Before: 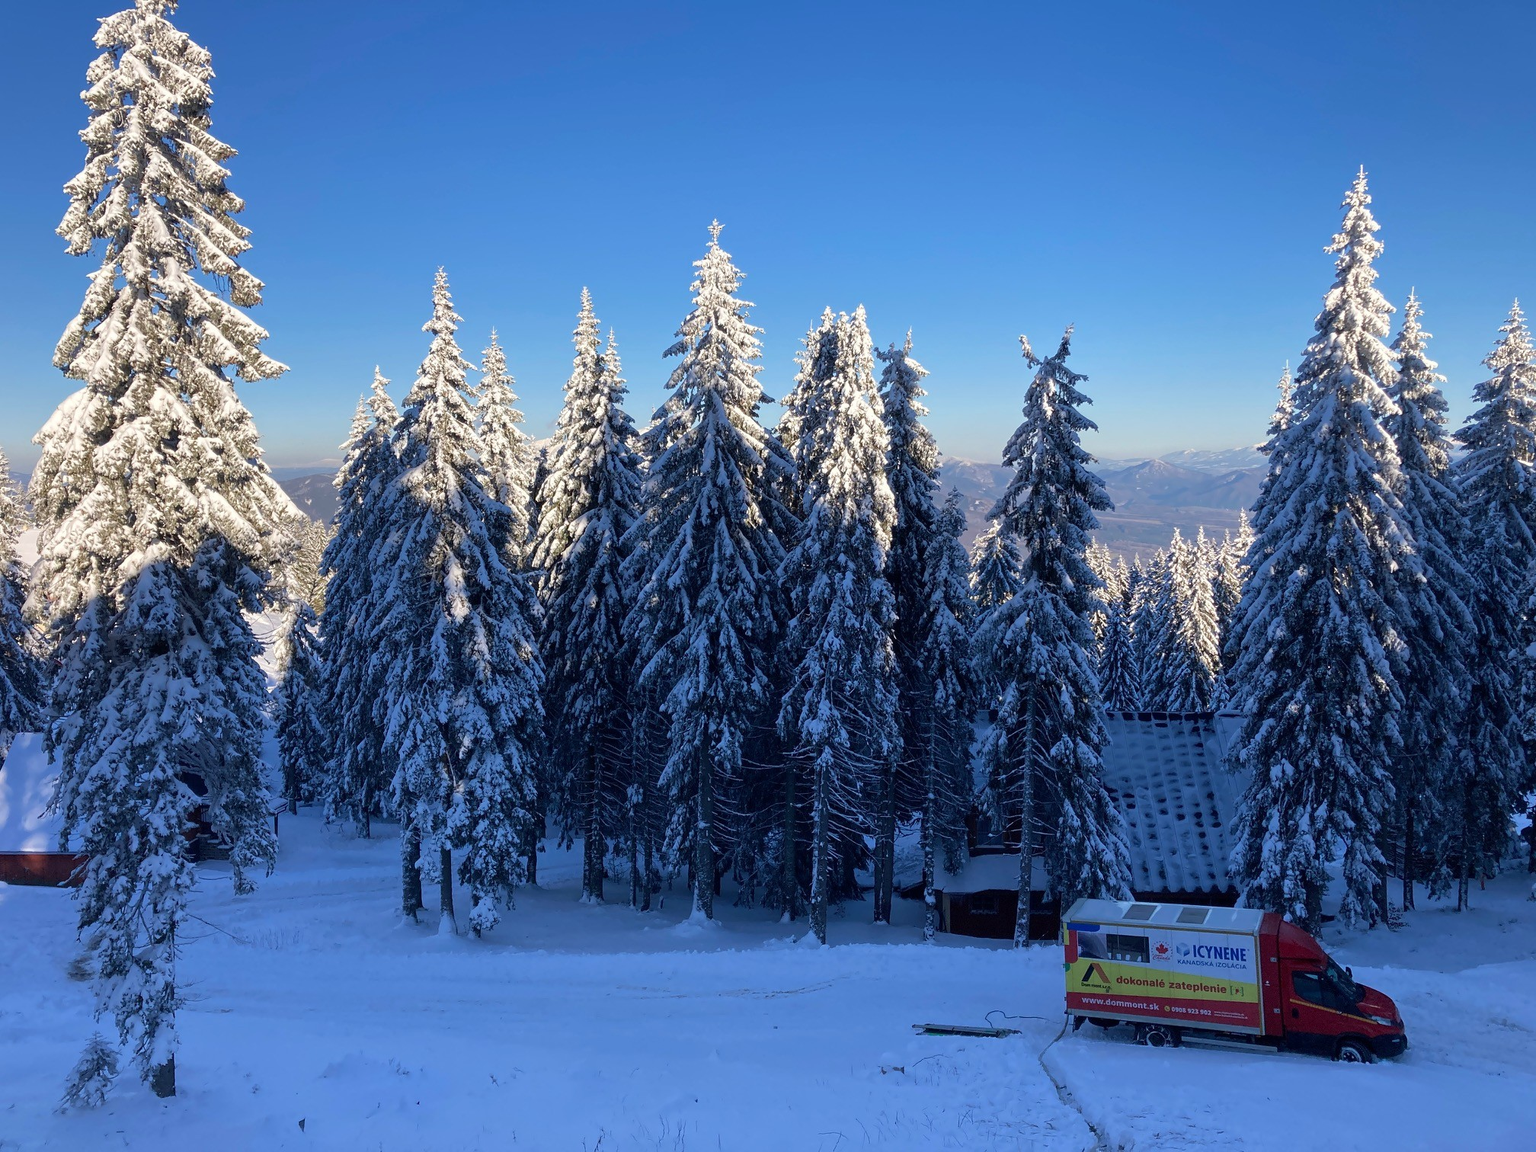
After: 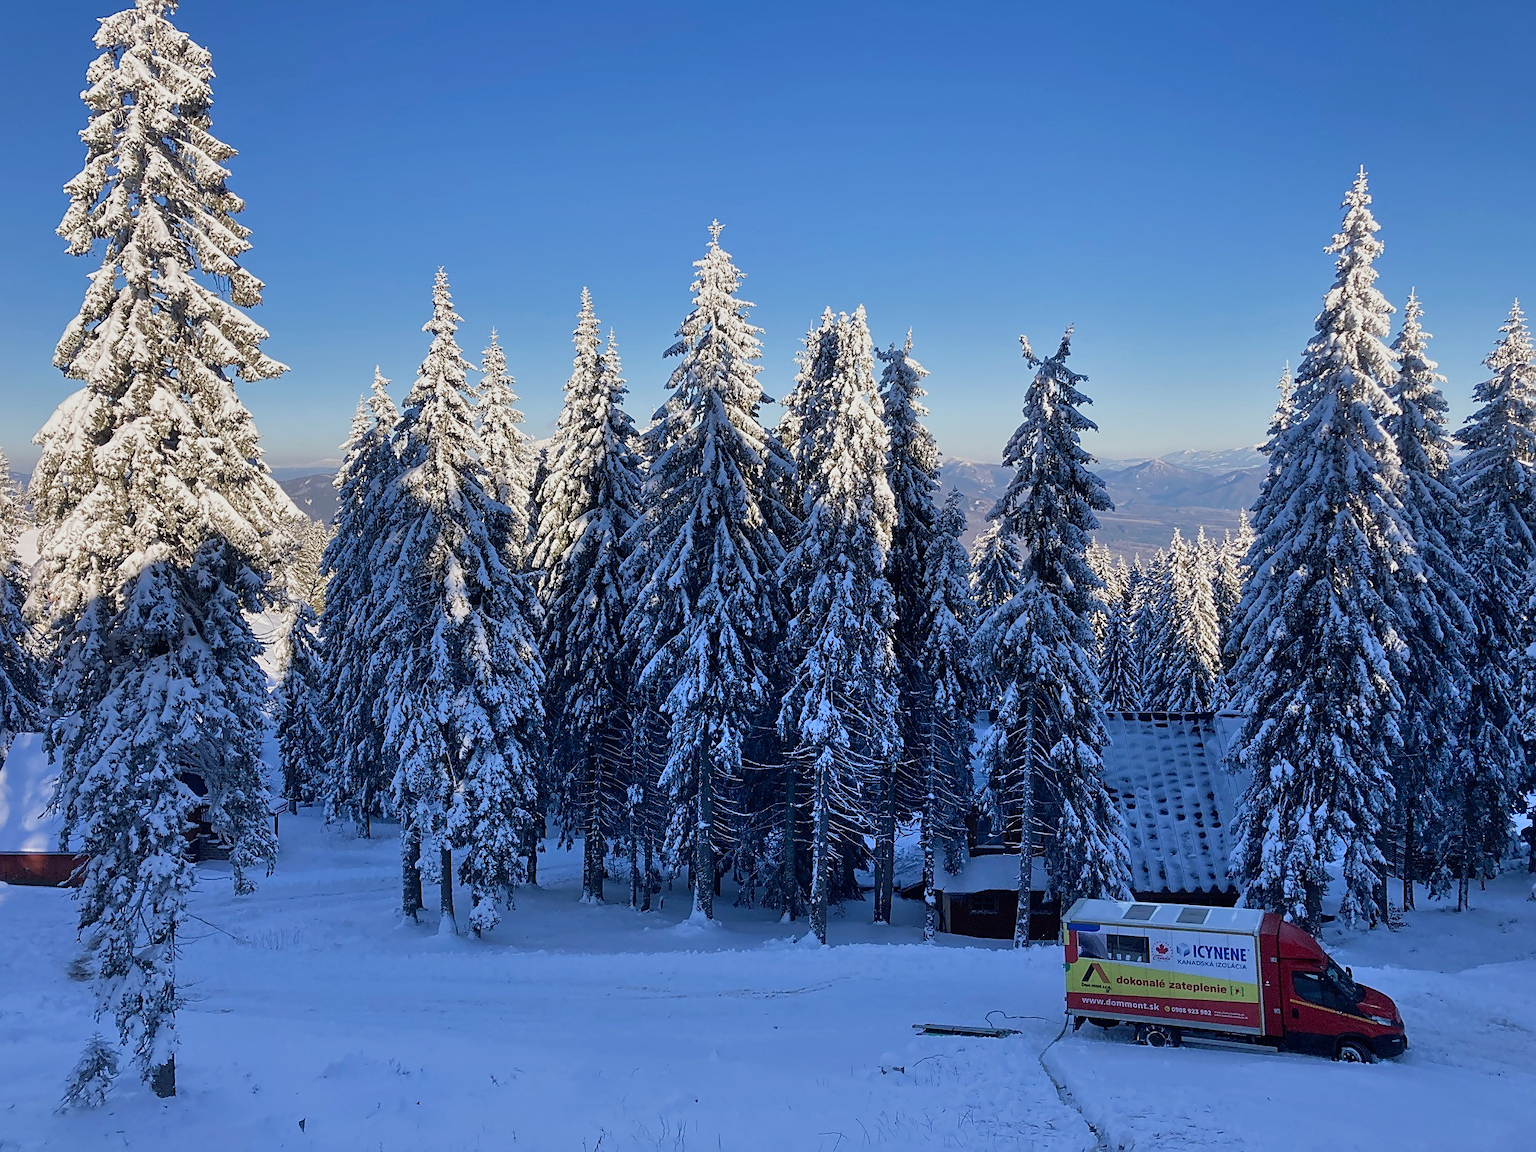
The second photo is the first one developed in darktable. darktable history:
sharpen: on, module defaults
sigmoid: contrast 1.22, skew 0.65
shadows and highlights: low approximation 0.01, soften with gaussian
